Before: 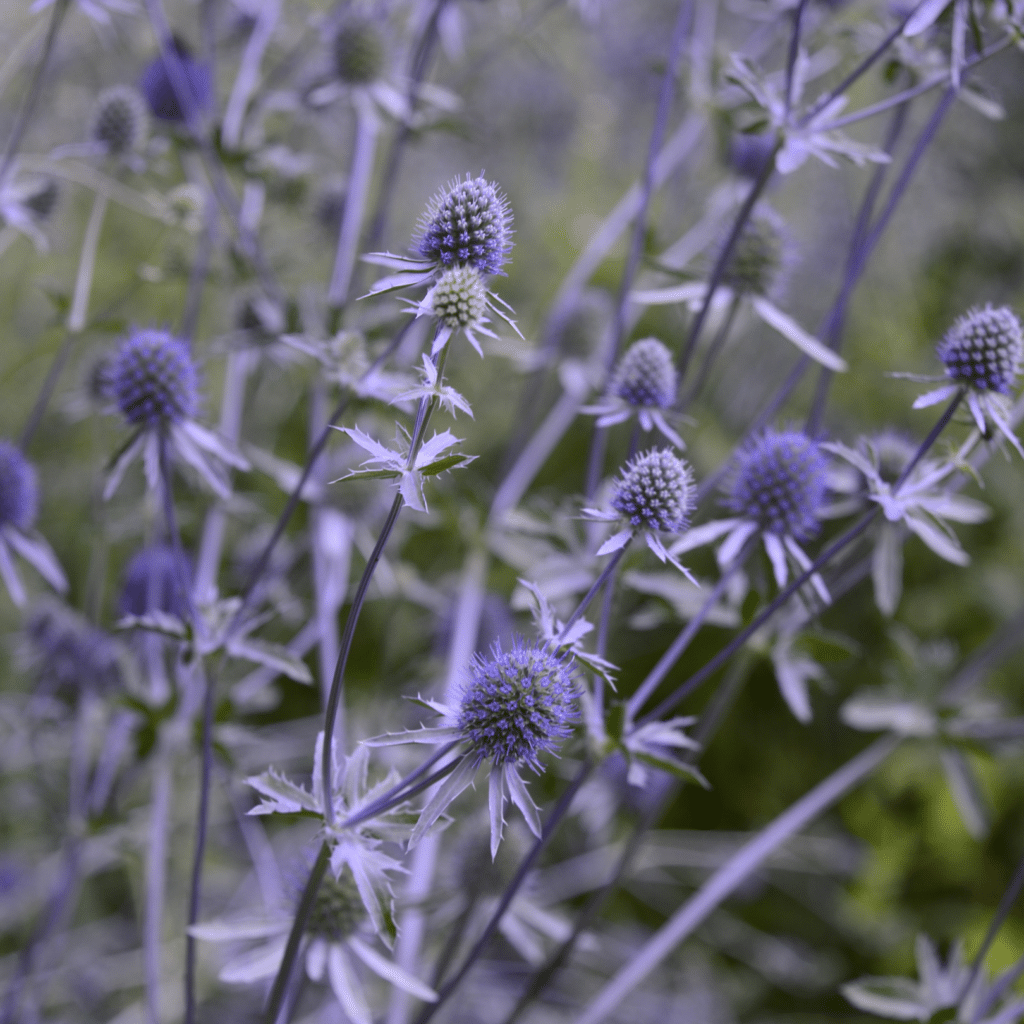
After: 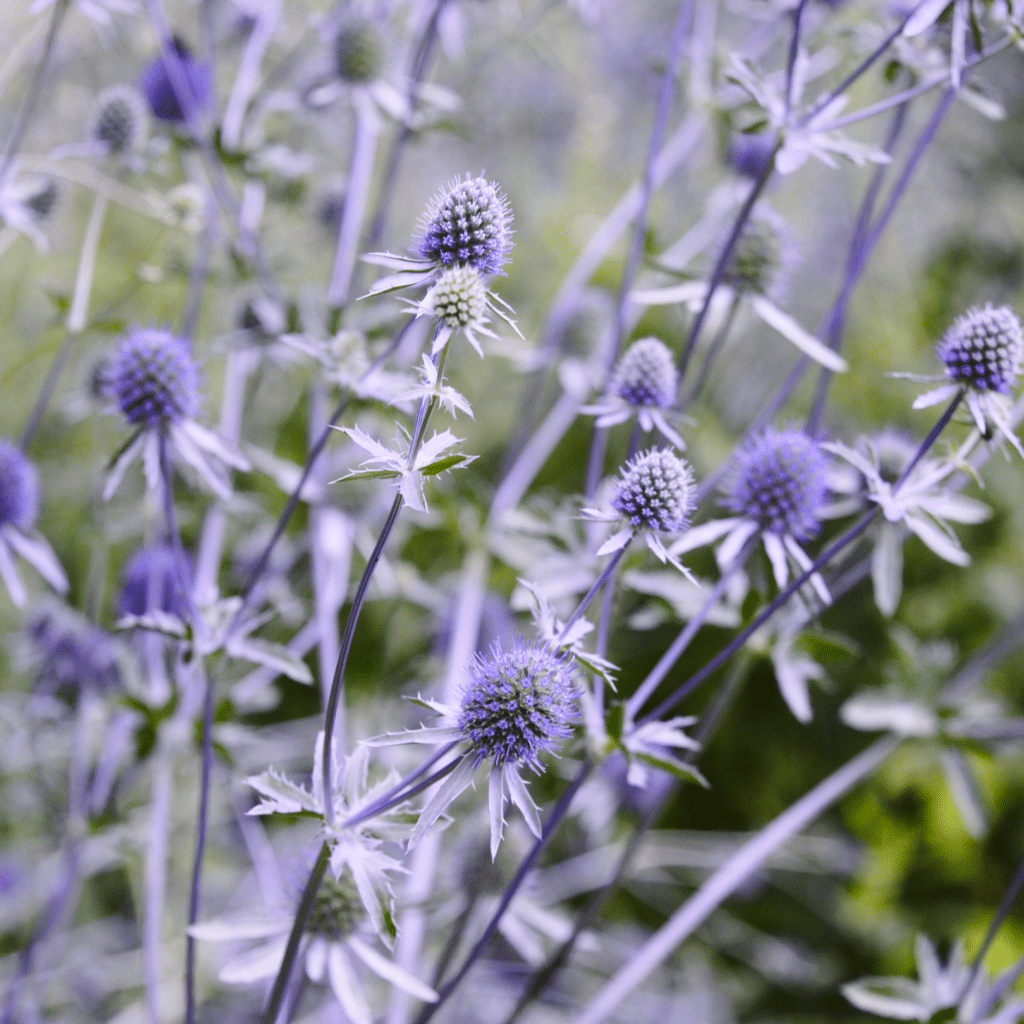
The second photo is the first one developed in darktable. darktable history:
tone equalizer: -8 EV -1.84 EV, -7 EV -1.16 EV, -6 EV -1.62 EV, smoothing diameter 25%, edges refinement/feathering 10, preserve details guided filter
base curve: curves: ch0 [(0, 0) (0.028, 0.03) (0.121, 0.232) (0.46, 0.748) (0.859, 0.968) (1, 1)], preserve colors none
